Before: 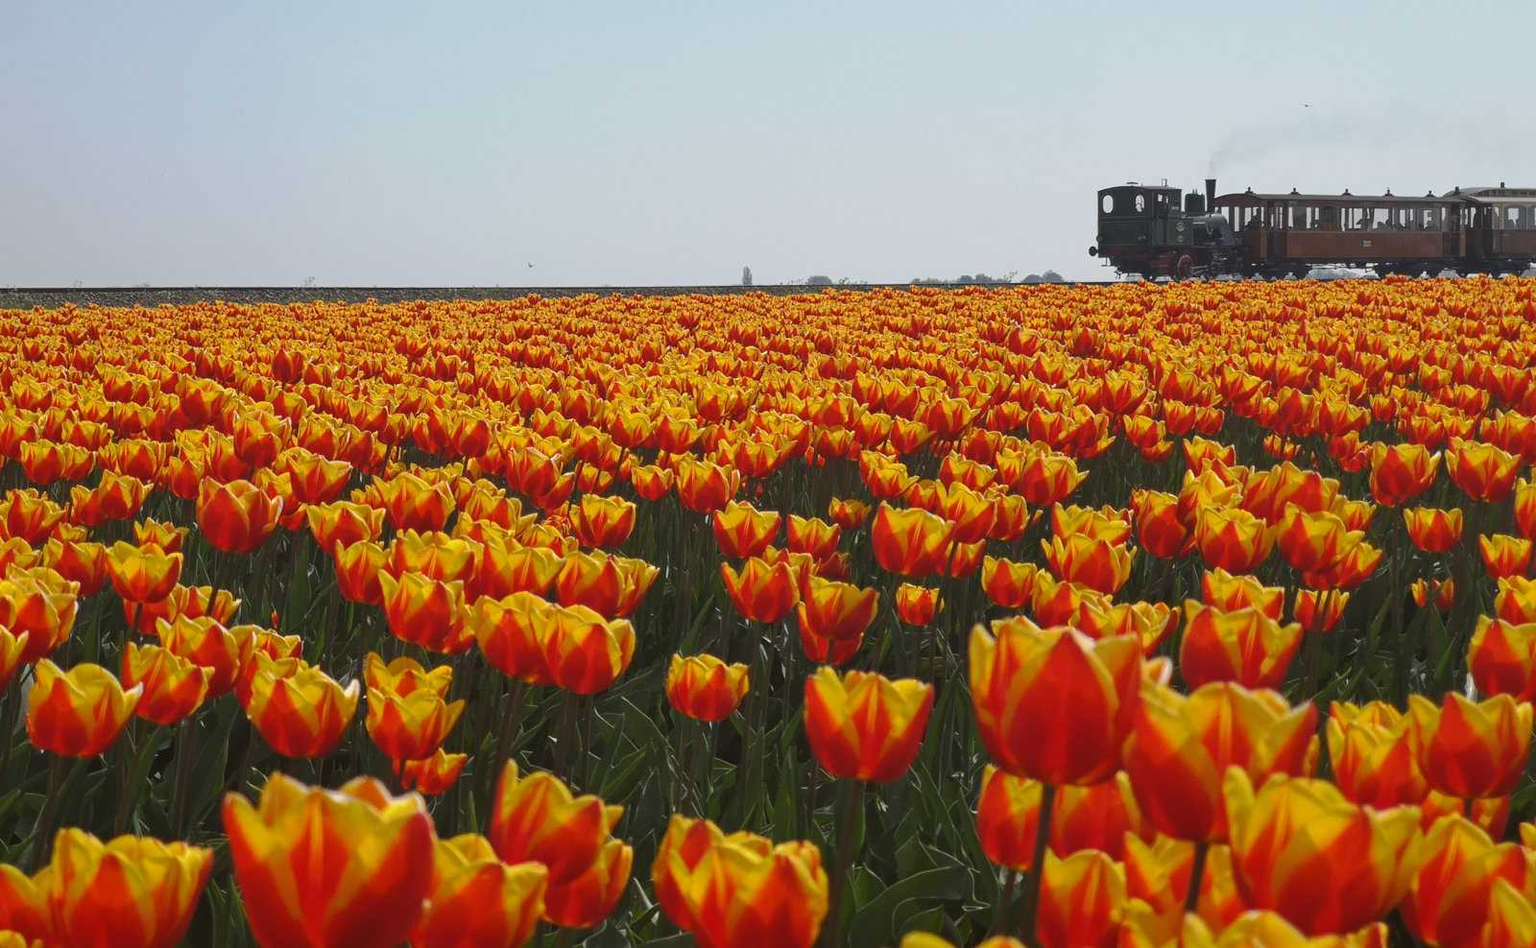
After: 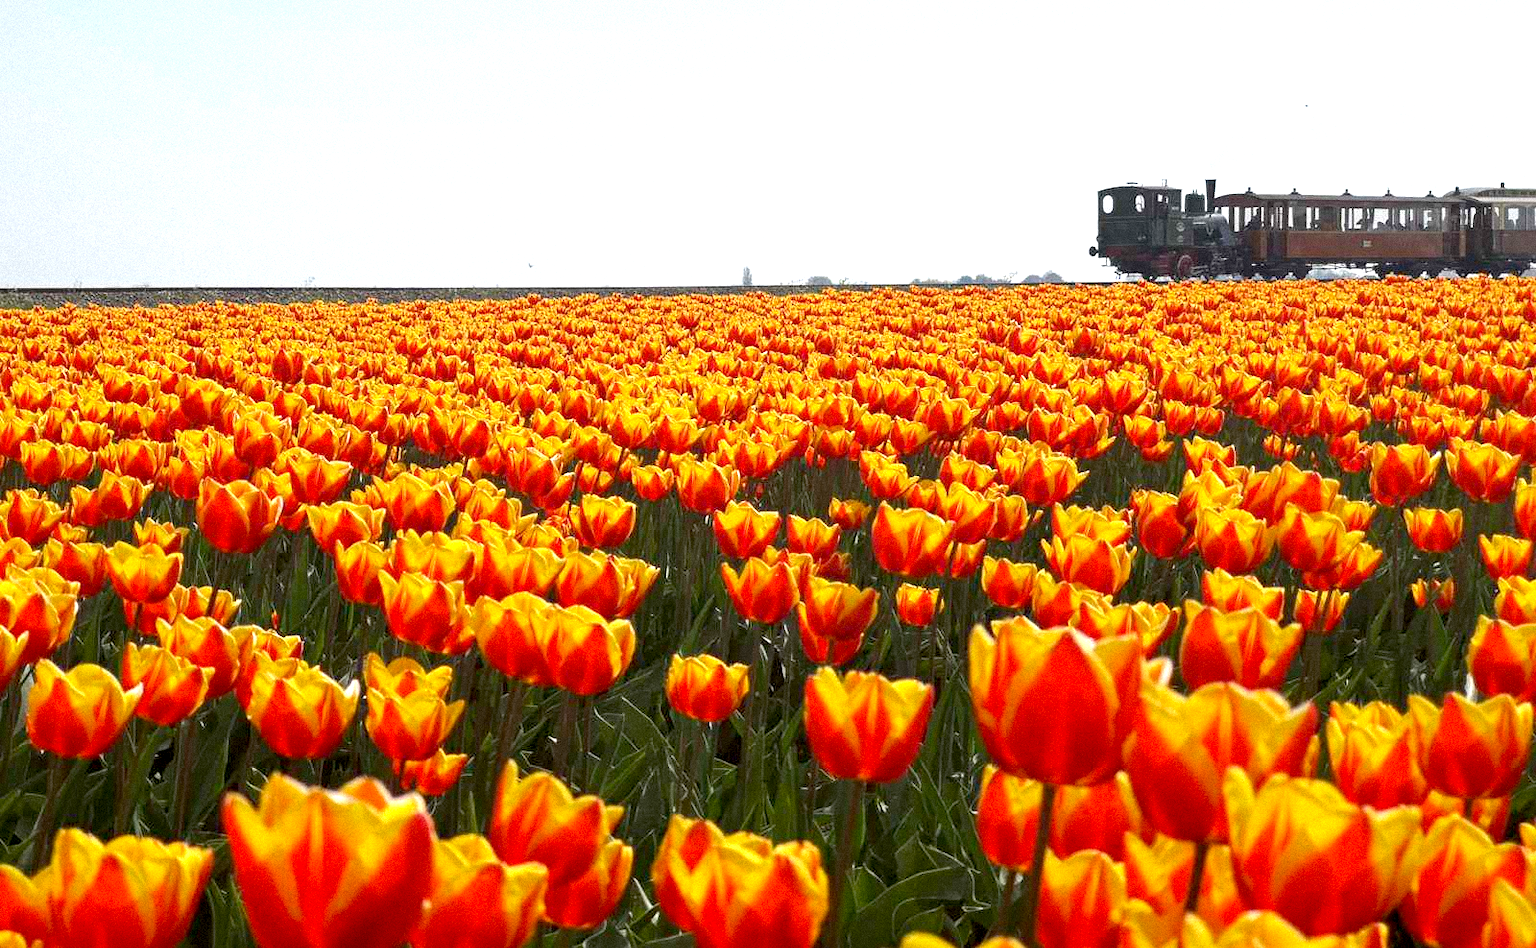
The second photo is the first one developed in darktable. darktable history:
grain: mid-tones bias 0%
exposure: black level correction 0.01, exposure 1 EV, compensate highlight preservation false
